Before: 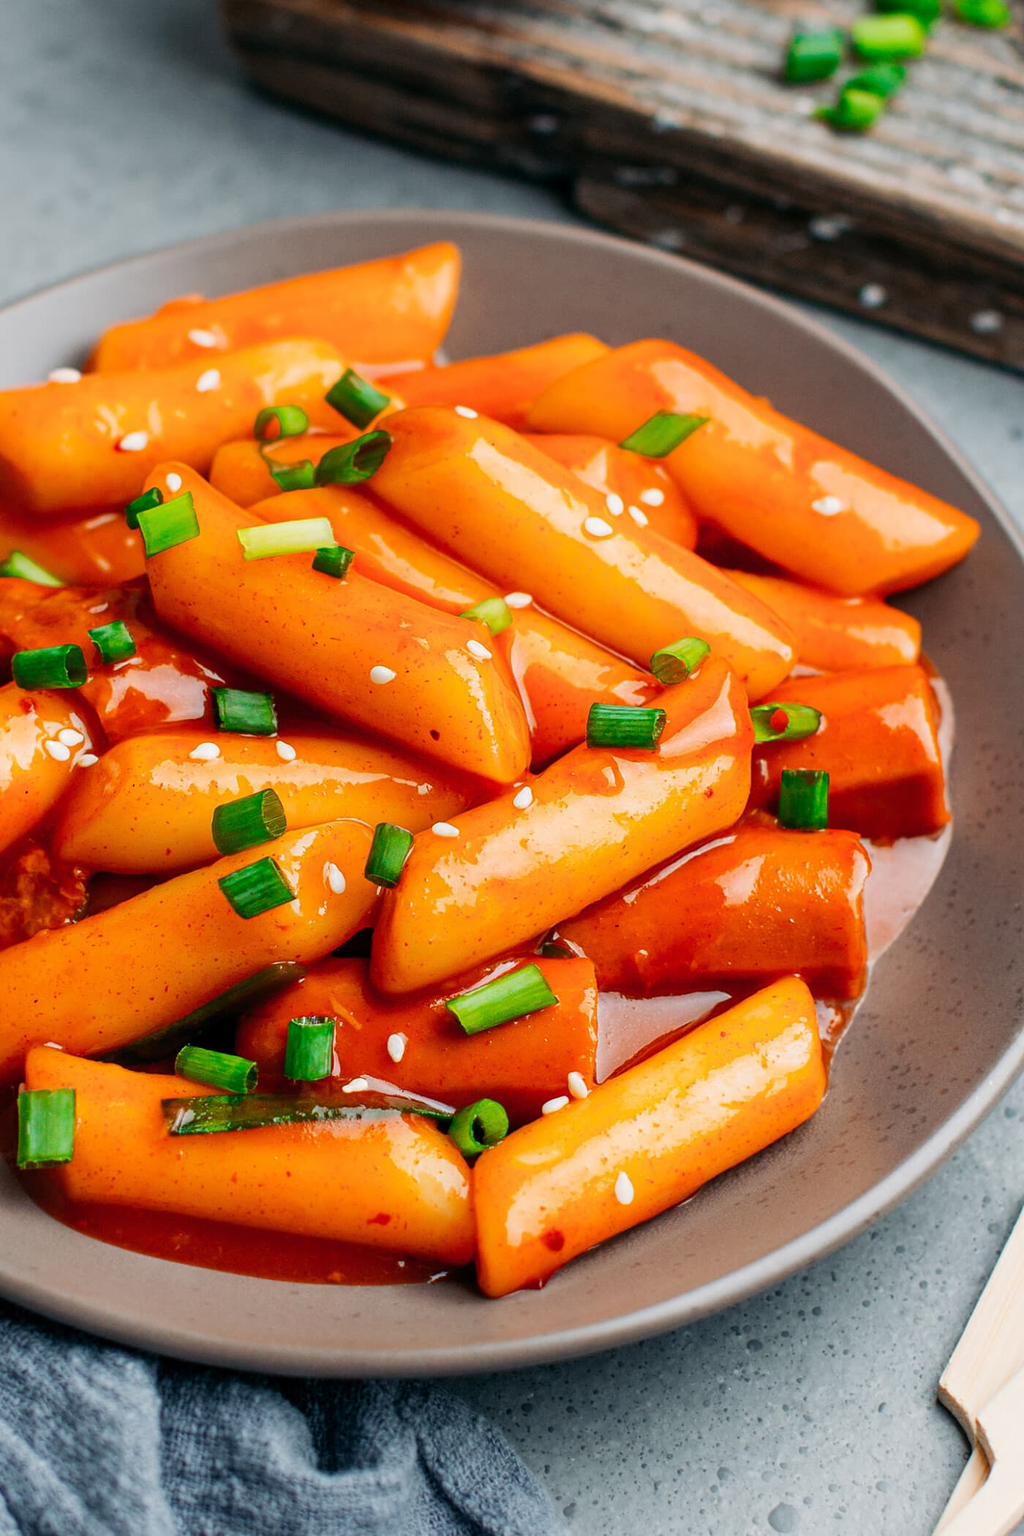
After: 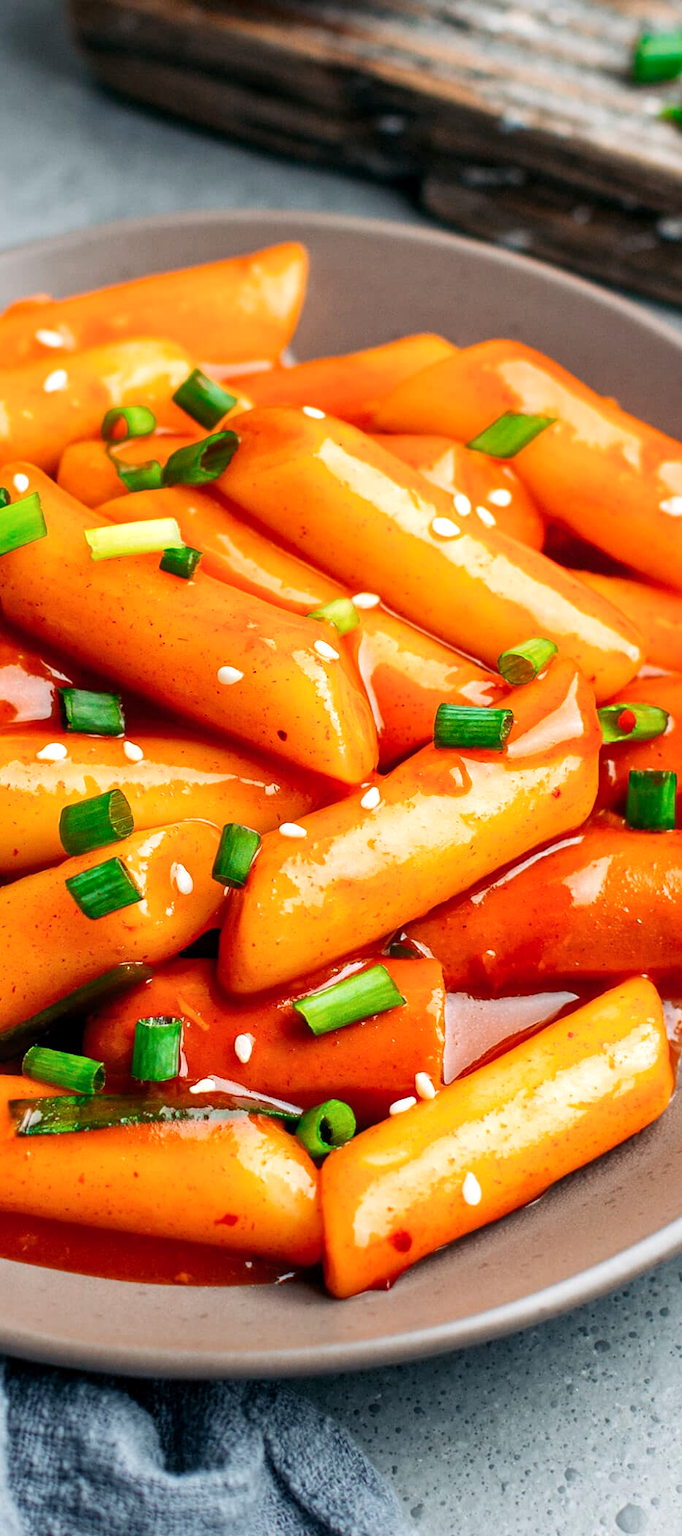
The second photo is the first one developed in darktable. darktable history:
crop and rotate: left 15.055%, right 18.278%
exposure: black level correction 0, exposure 0.3 EV, compensate highlight preservation false
local contrast: mode bilateral grid, contrast 20, coarseness 50, detail 120%, midtone range 0.2
